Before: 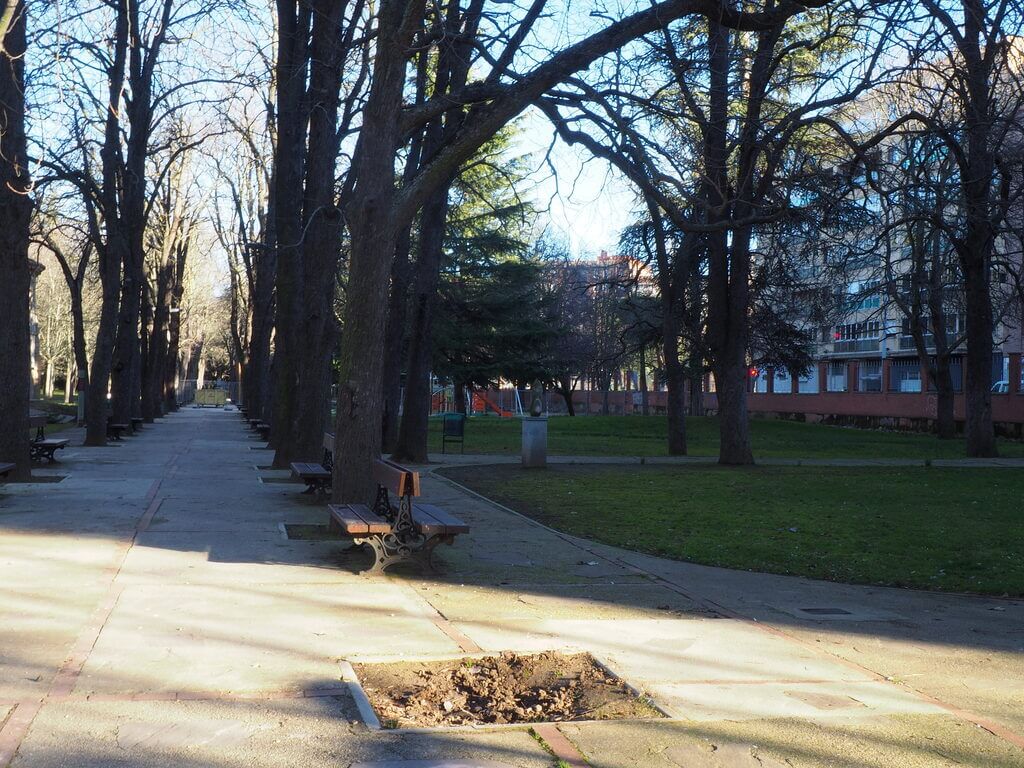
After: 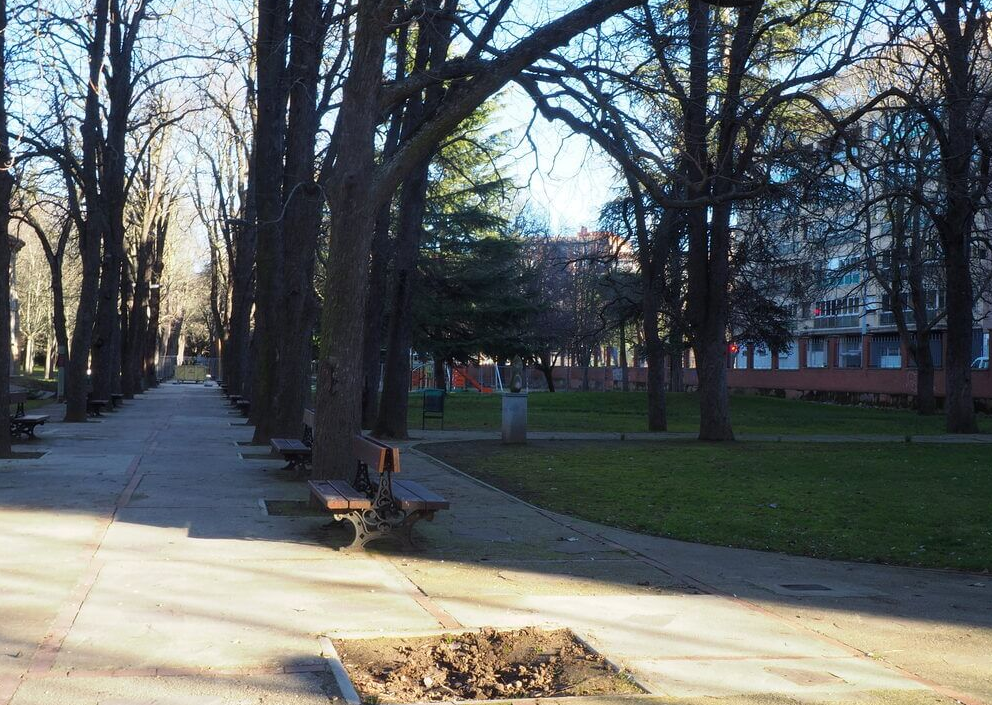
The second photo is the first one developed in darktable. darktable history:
crop: left 1.964%, top 3.251%, right 1.122%, bottom 4.933%
tone equalizer: on, module defaults
